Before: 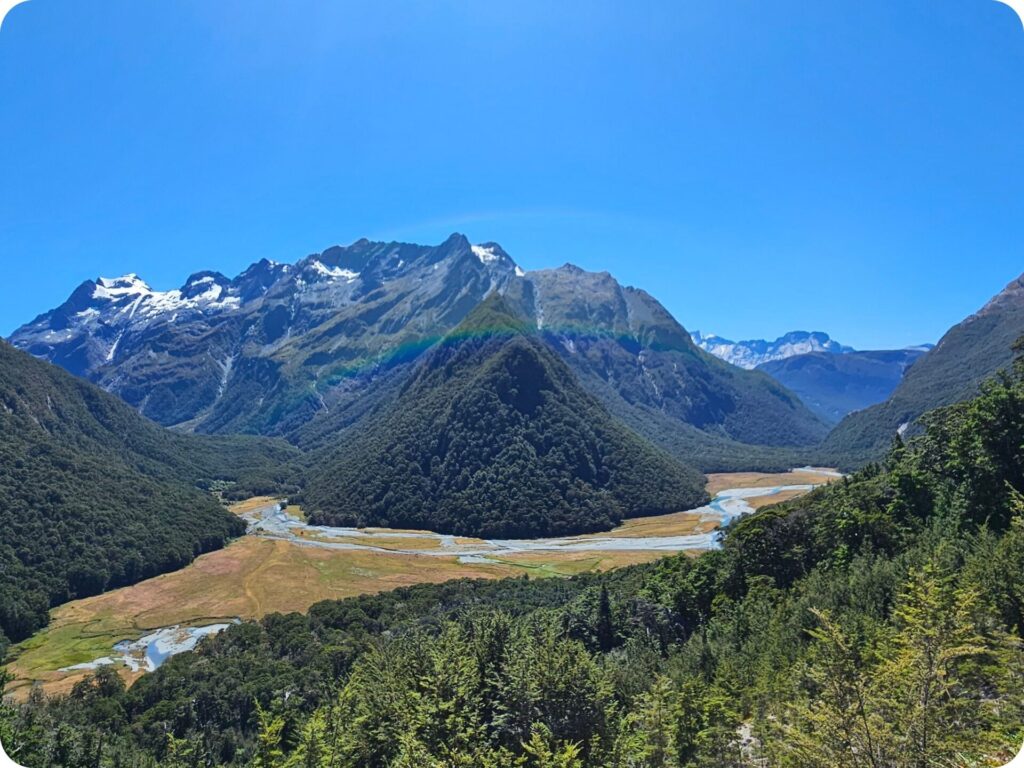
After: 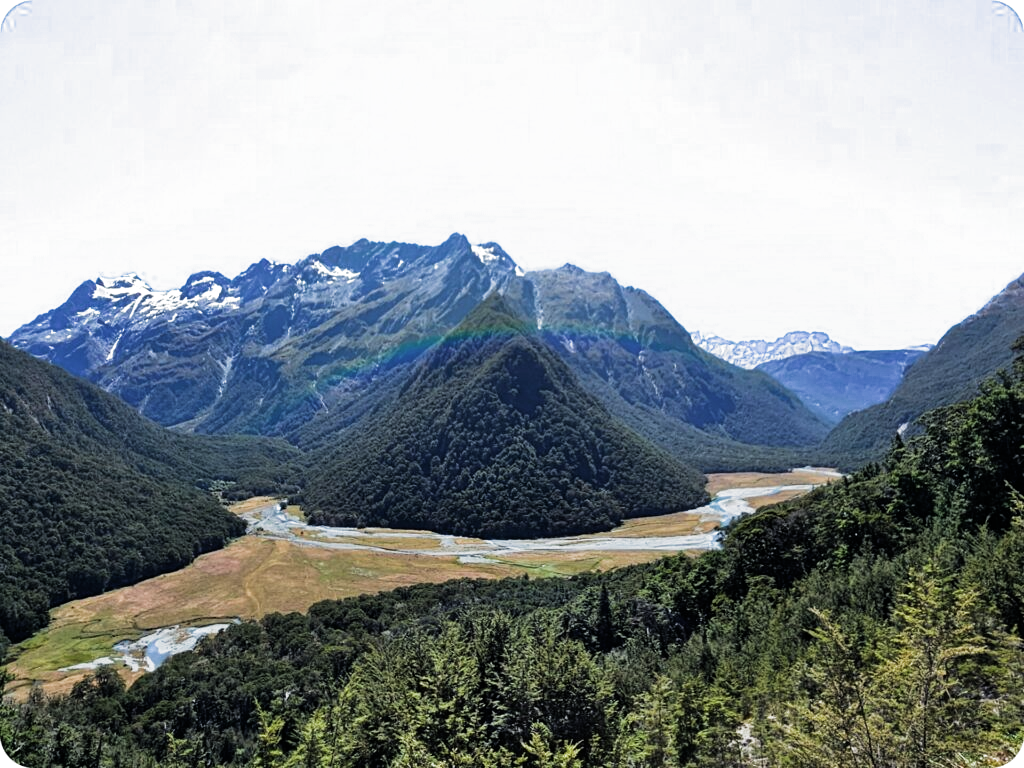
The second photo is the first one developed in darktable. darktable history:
filmic rgb: black relative exposure -8.27 EV, white relative exposure 2.2 EV, target white luminance 99.968%, hardness 7.16, latitude 74.78%, contrast 1.318, highlights saturation mix -2.69%, shadows ↔ highlights balance 30.61%, color science v5 (2021), contrast in shadows safe, contrast in highlights safe
exposure: compensate highlight preservation false
